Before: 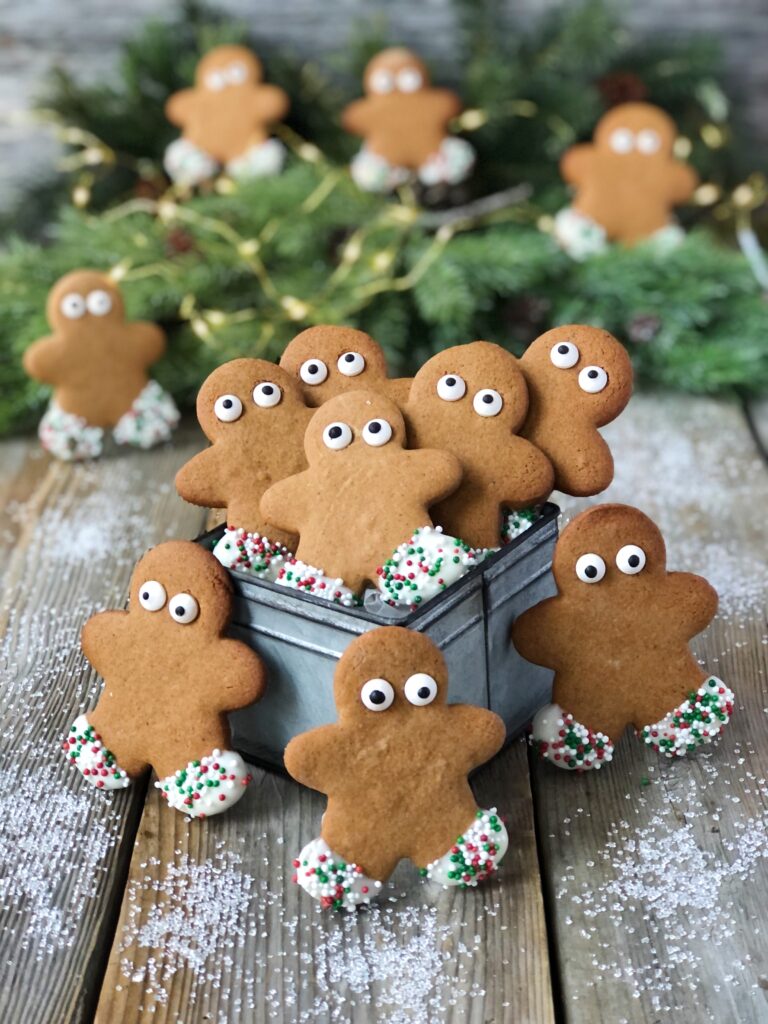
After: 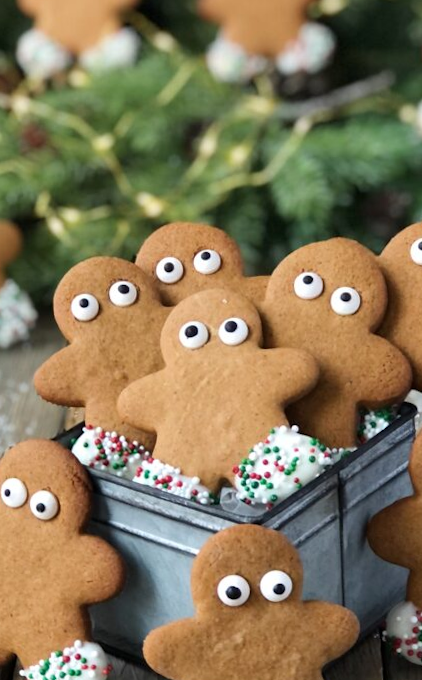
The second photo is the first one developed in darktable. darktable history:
crop: left 16.202%, top 11.208%, right 26.045%, bottom 20.557%
rotate and perspective: rotation 0.074°, lens shift (vertical) 0.096, lens shift (horizontal) -0.041, crop left 0.043, crop right 0.952, crop top 0.024, crop bottom 0.979
